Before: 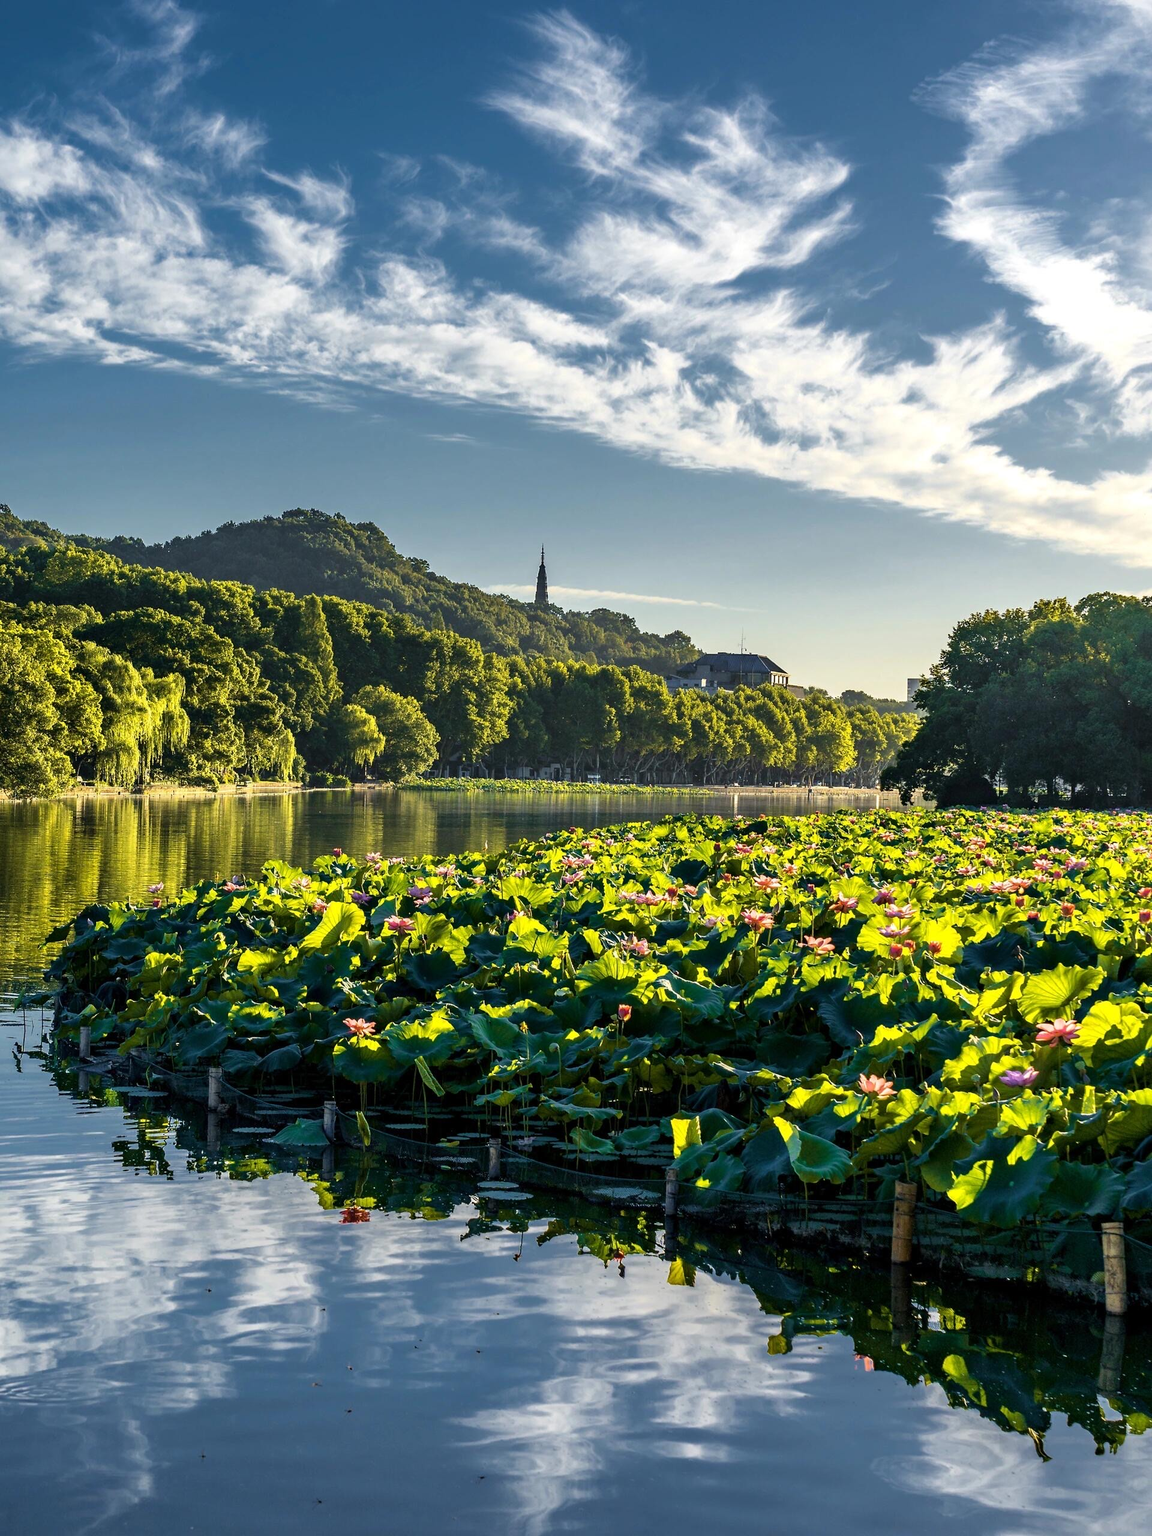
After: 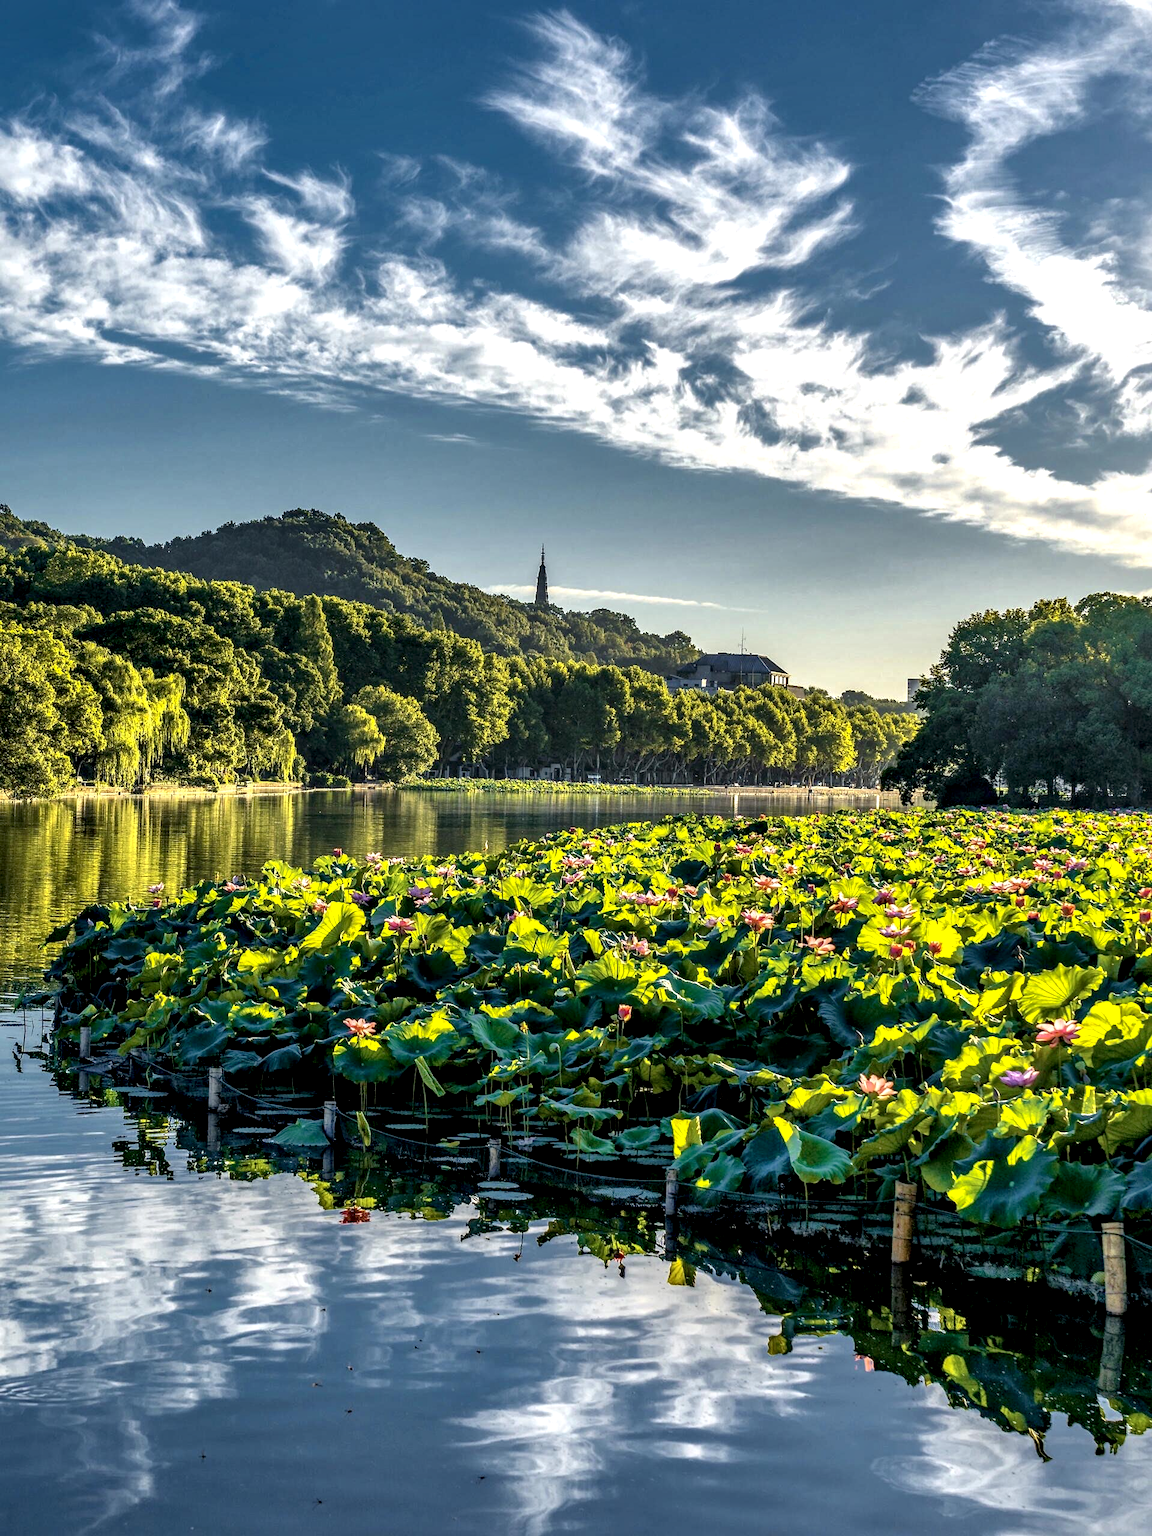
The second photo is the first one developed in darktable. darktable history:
shadows and highlights: on, module defaults
local contrast: highlights 64%, shadows 54%, detail 168%, midtone range 0.507
